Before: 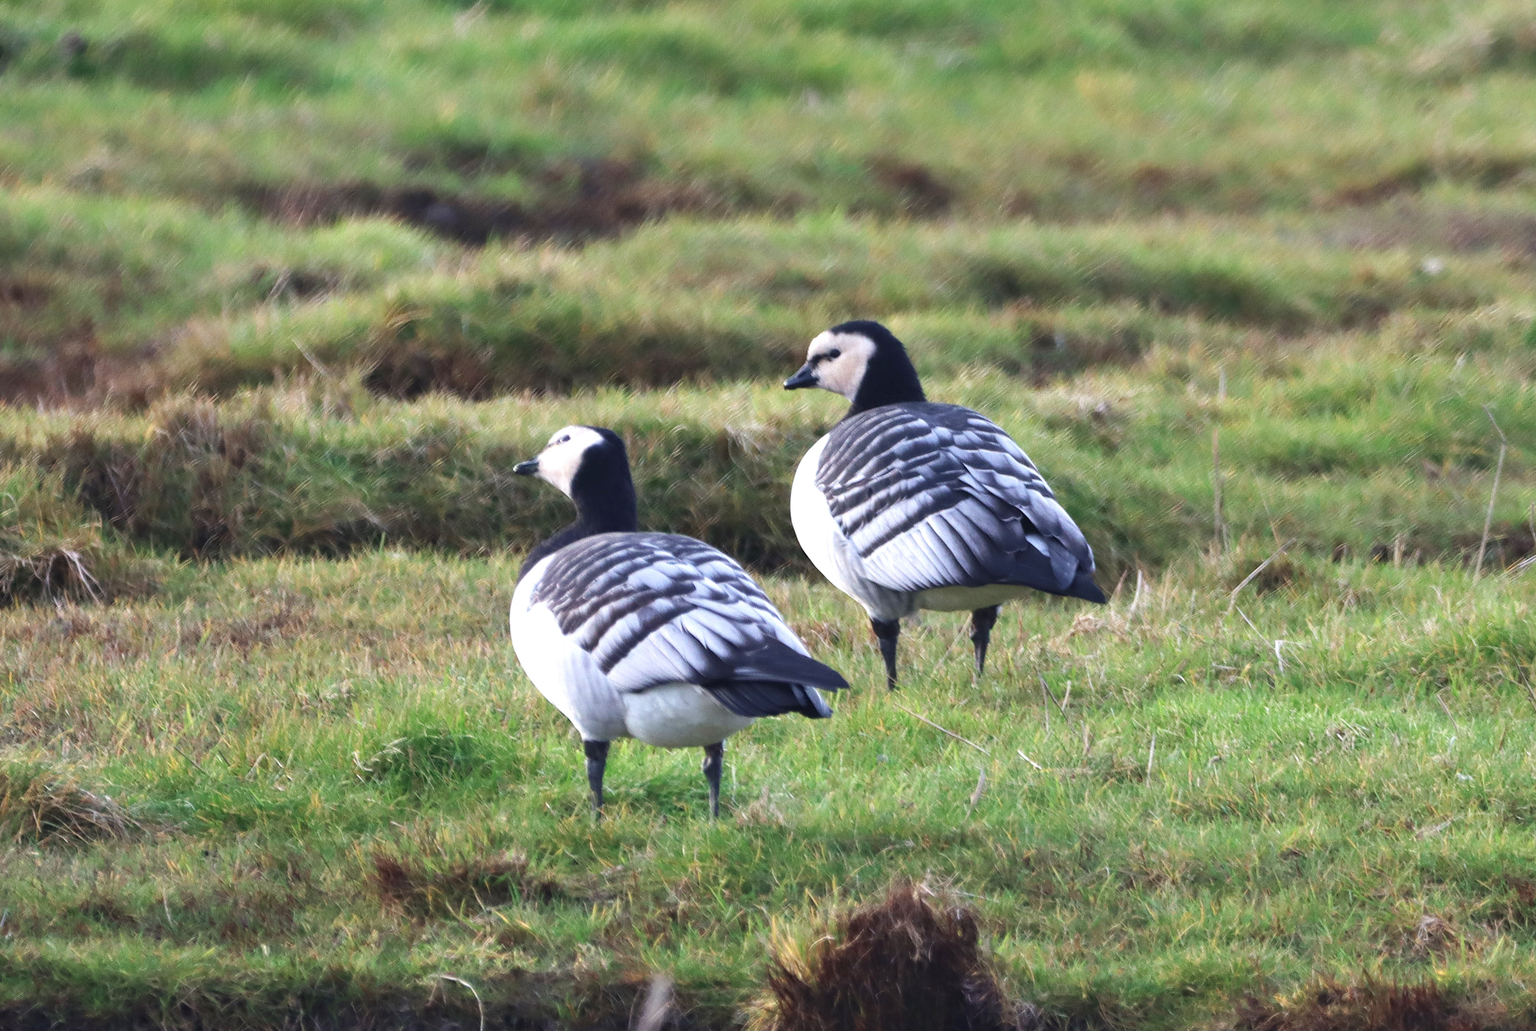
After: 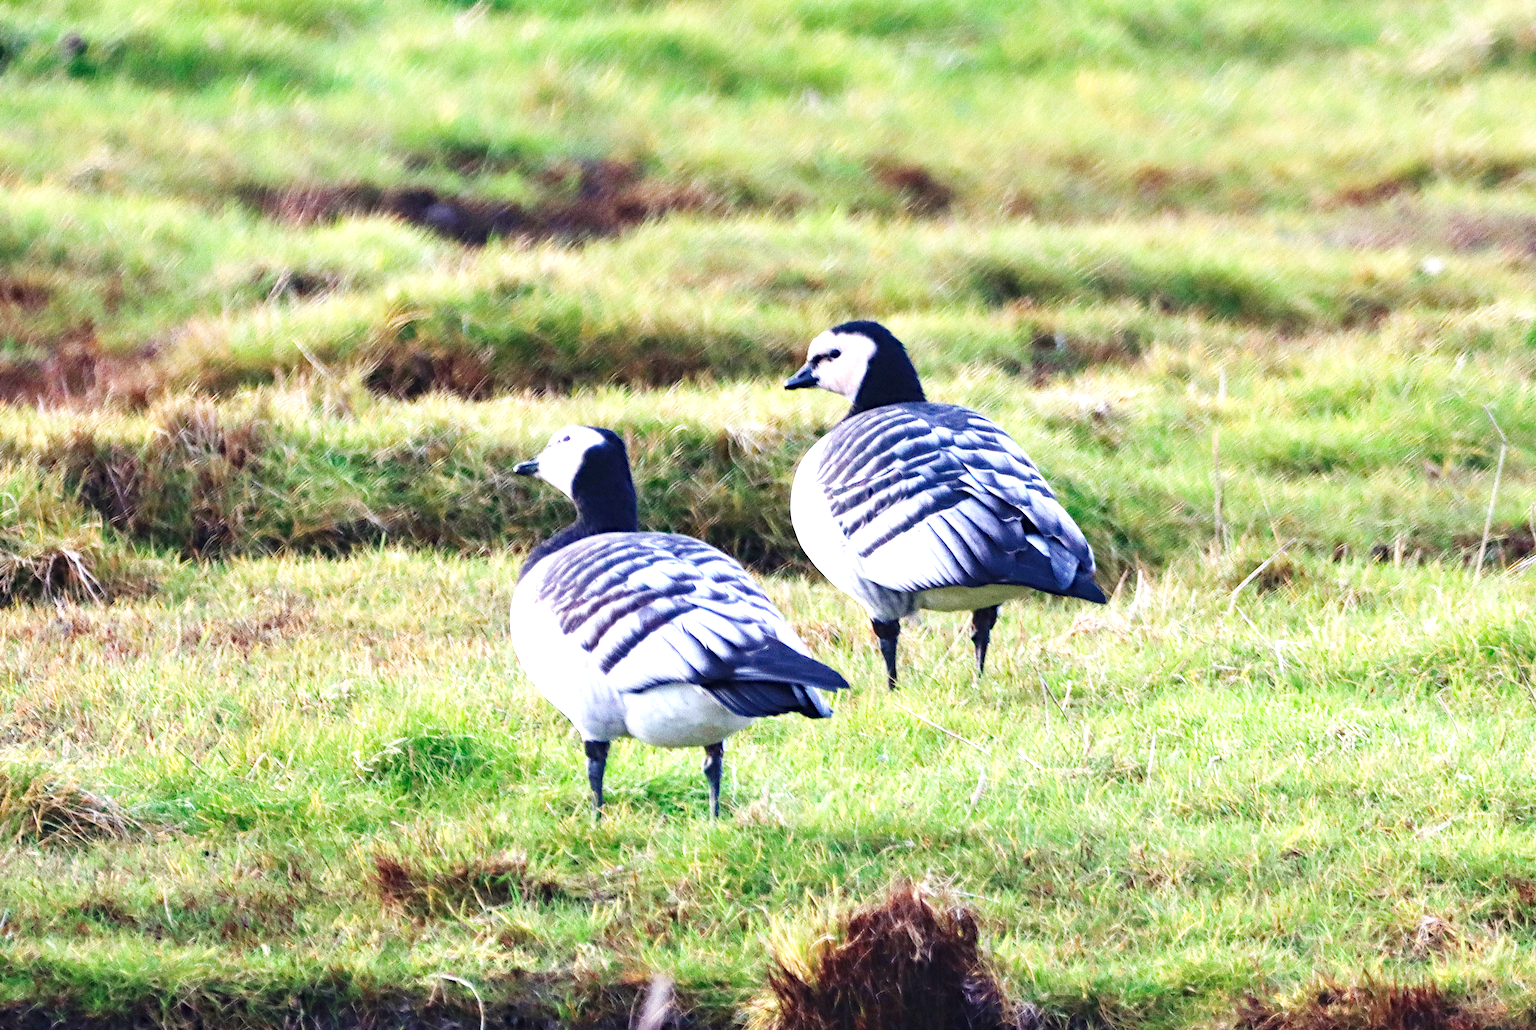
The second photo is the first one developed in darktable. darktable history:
haze removal: strength 0.411, compatibility mode true, adaptive false
base curve: curves: ch0 [(0, 0) (0.032, 0.025) (0.121, 0.166) (0.206, 0.329) (0.605, 0.79) (1, 1)], preserve colors none
exposure: black level correction 0, exposure 0.897 EV, compensate highlight preservation false
local contrast: highlights 101%, shadows 101%, detail 119%, midtone range 0.2
